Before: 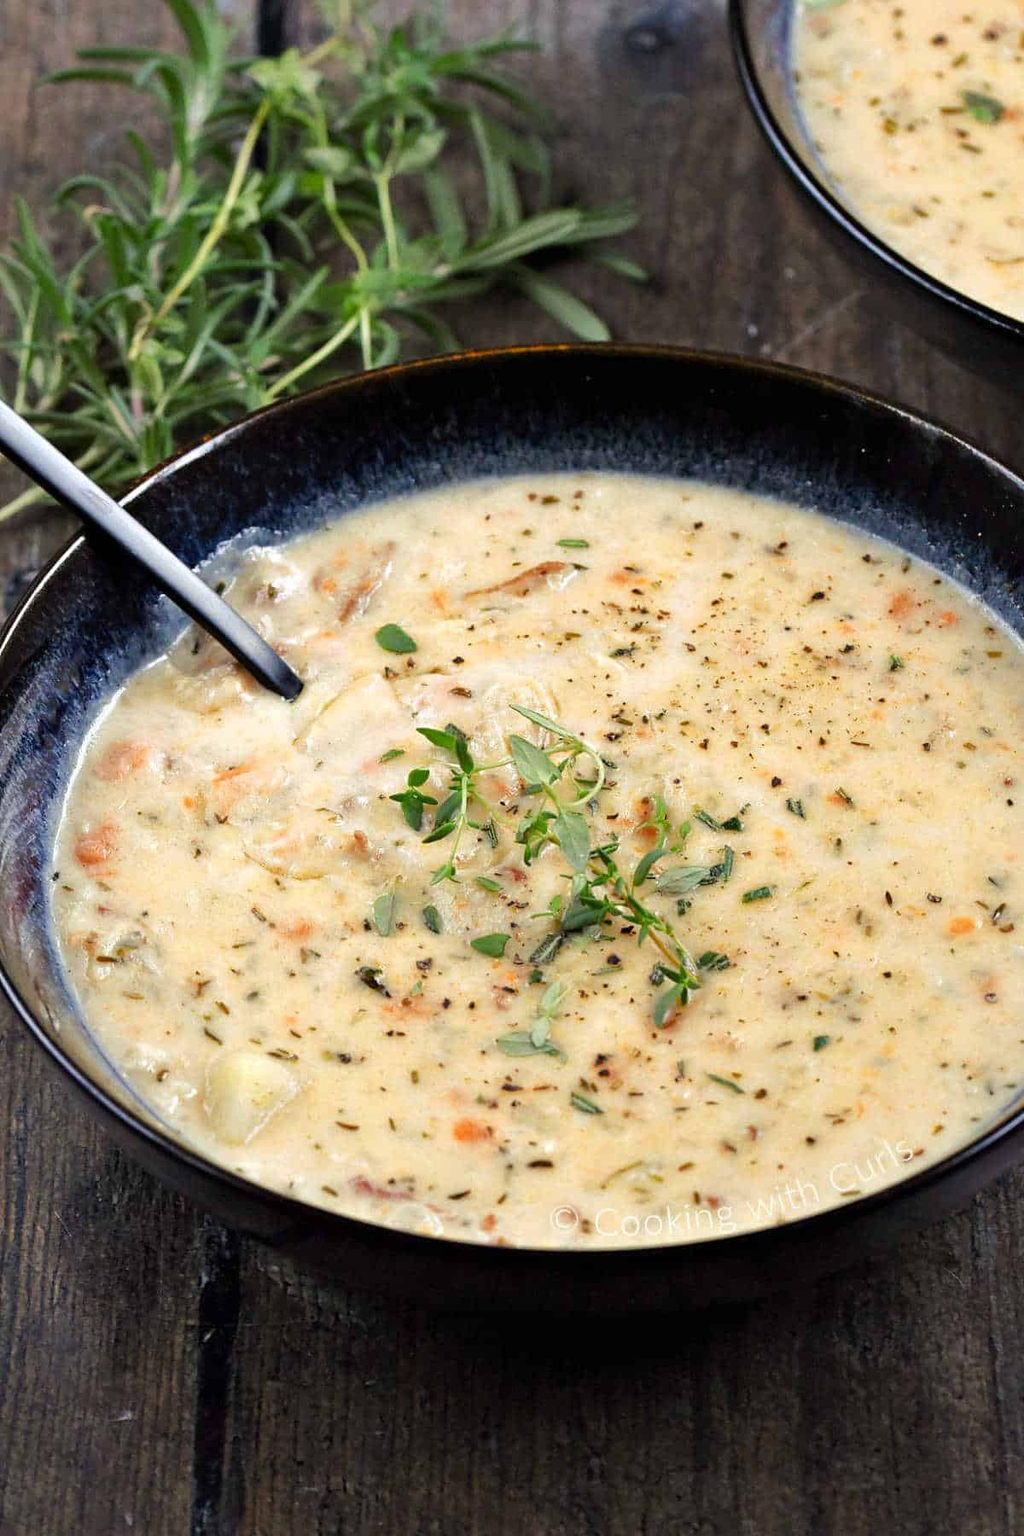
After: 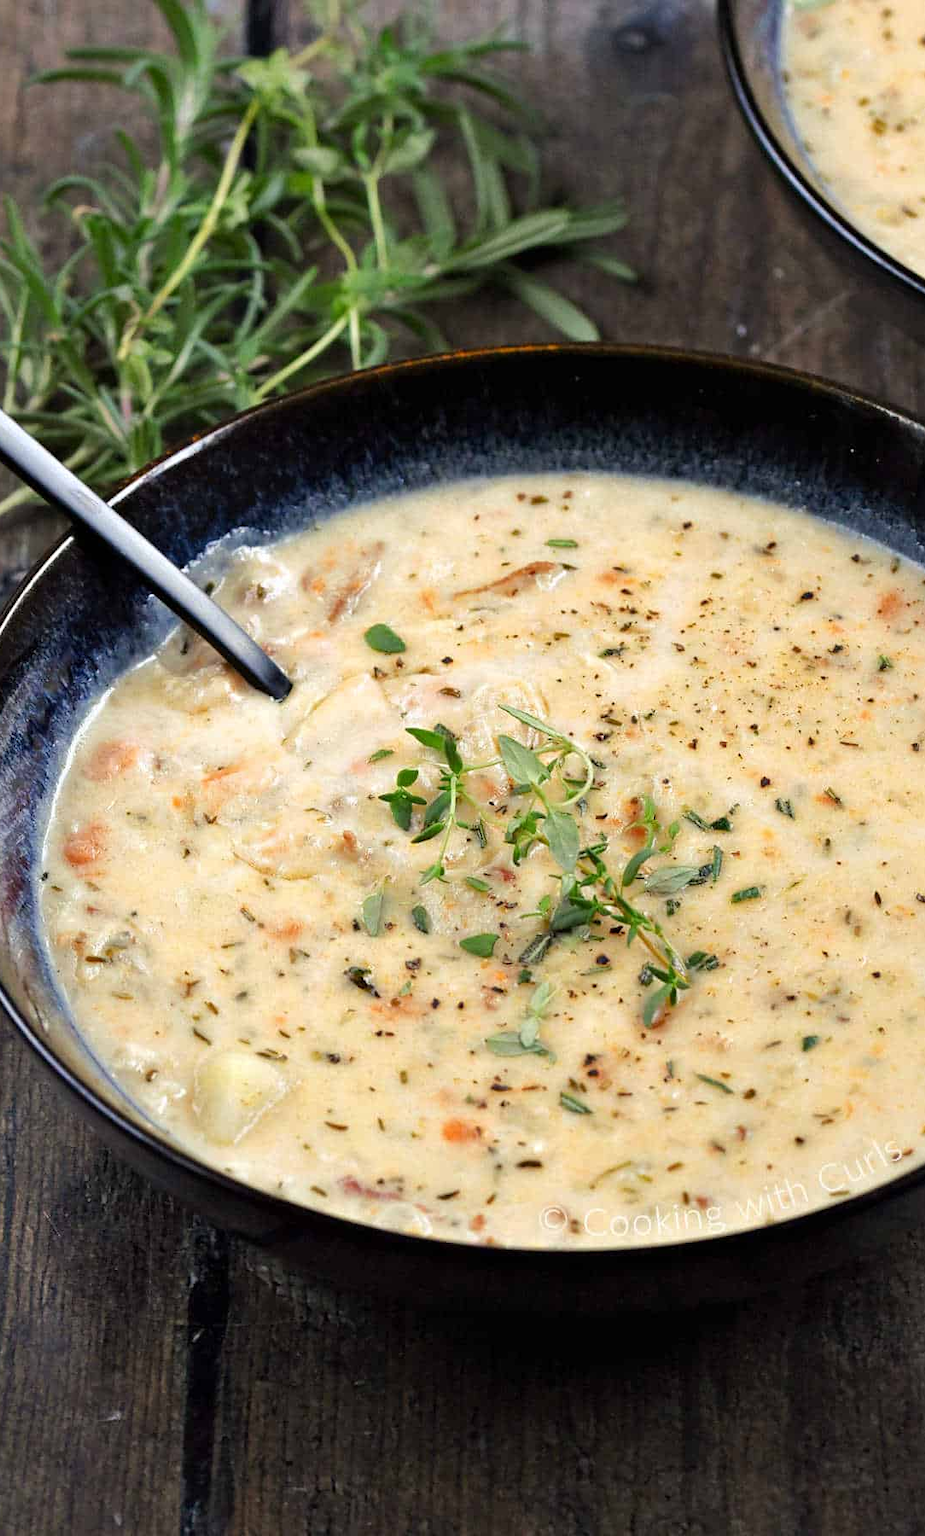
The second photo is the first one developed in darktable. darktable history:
crop and rotate: left 1.161%, right 8.351%
